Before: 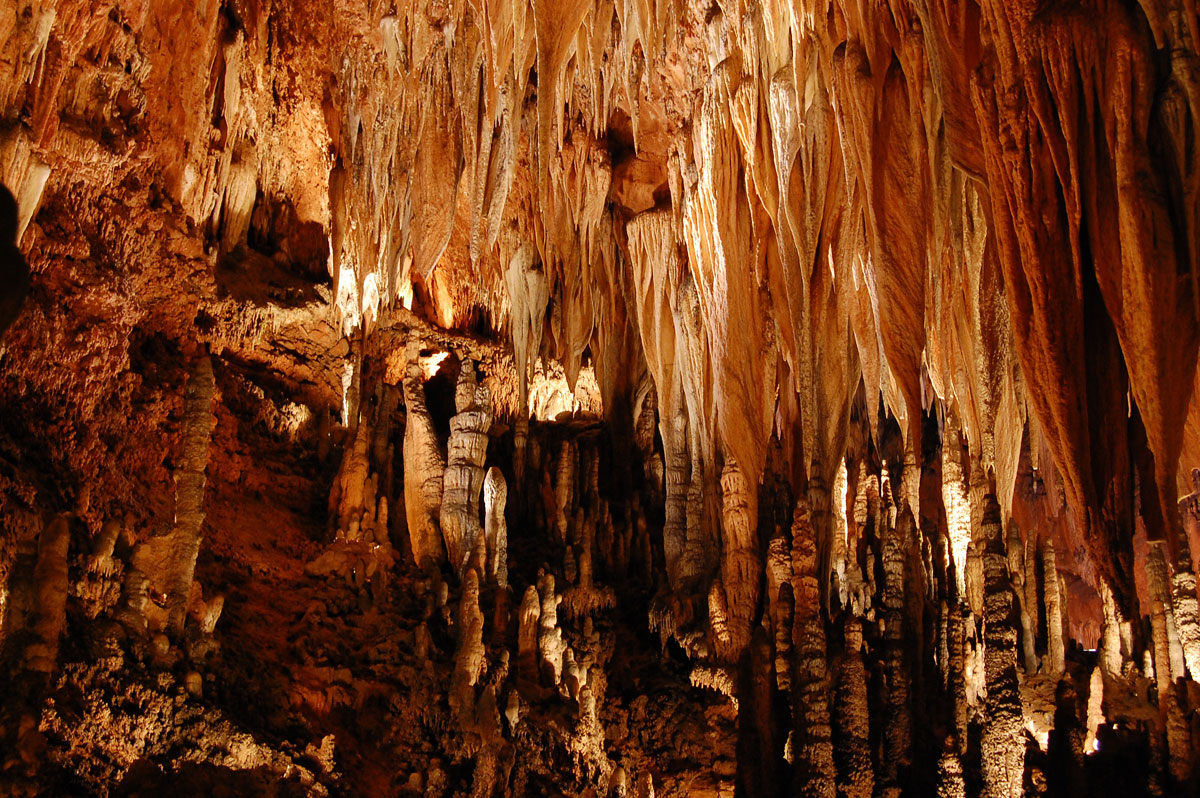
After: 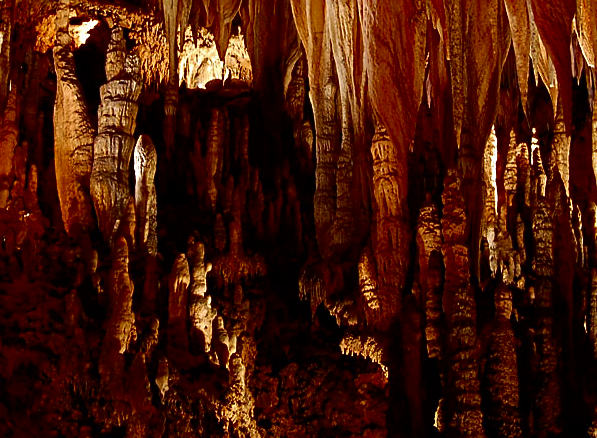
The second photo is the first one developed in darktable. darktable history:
crop: left 29.229%, top 41.625%, right 20.985%, bottom 3.468%
sharpen: on, module defaults
contrast brightness saturation: contrast 0.1, brightness -0.26, saturation 0.145
